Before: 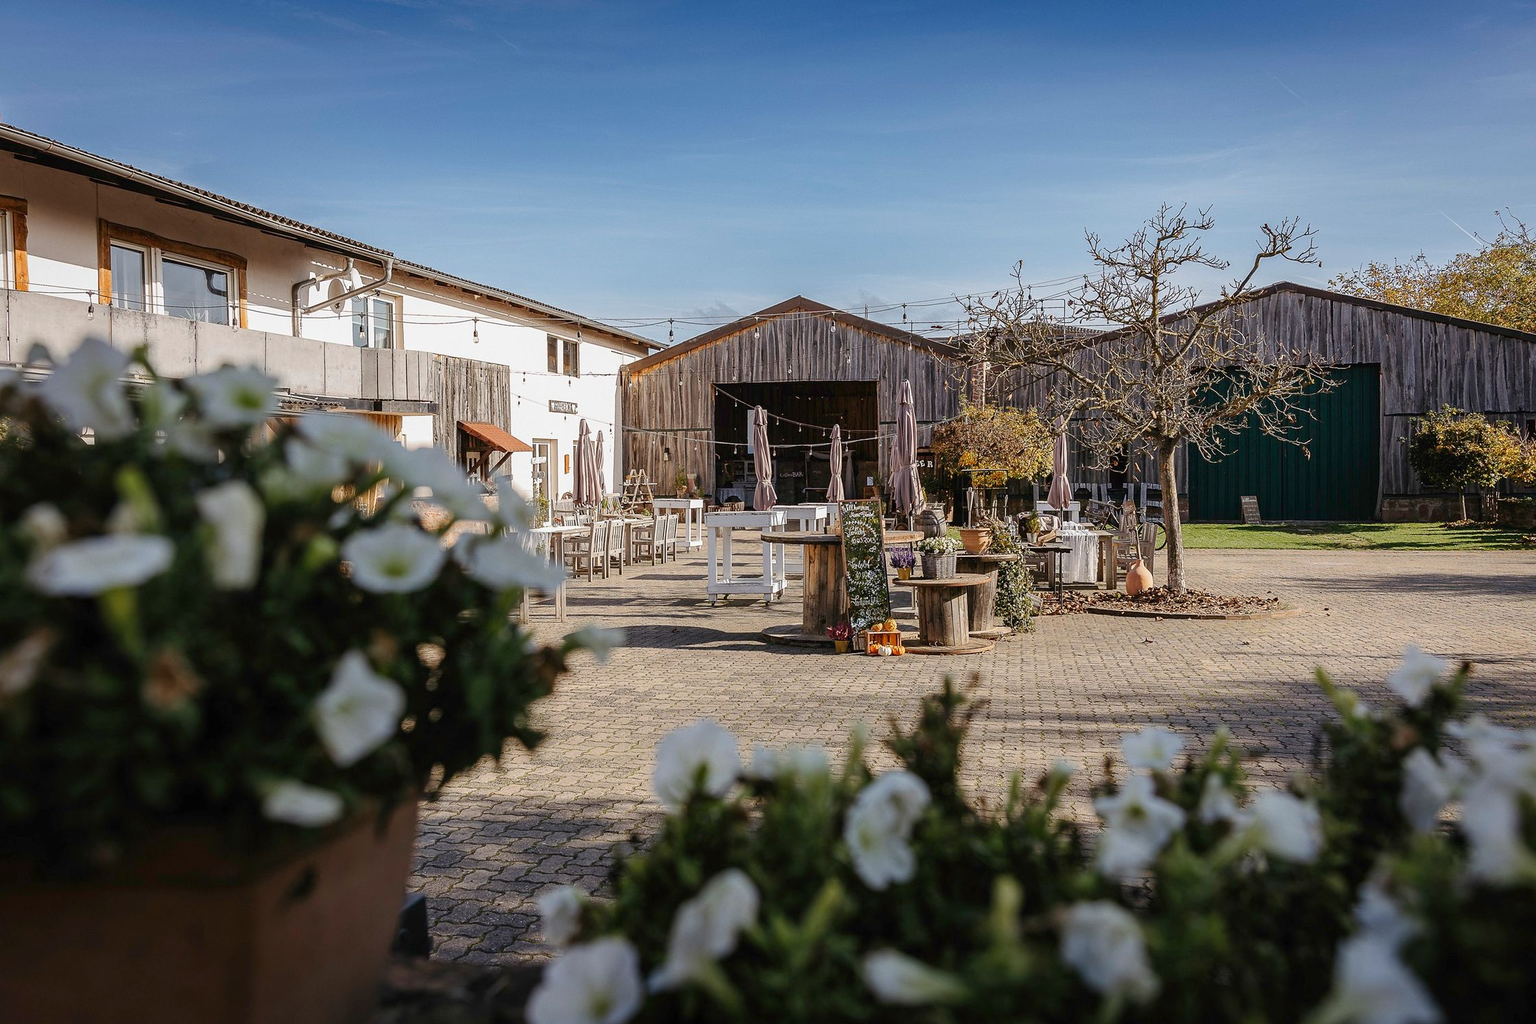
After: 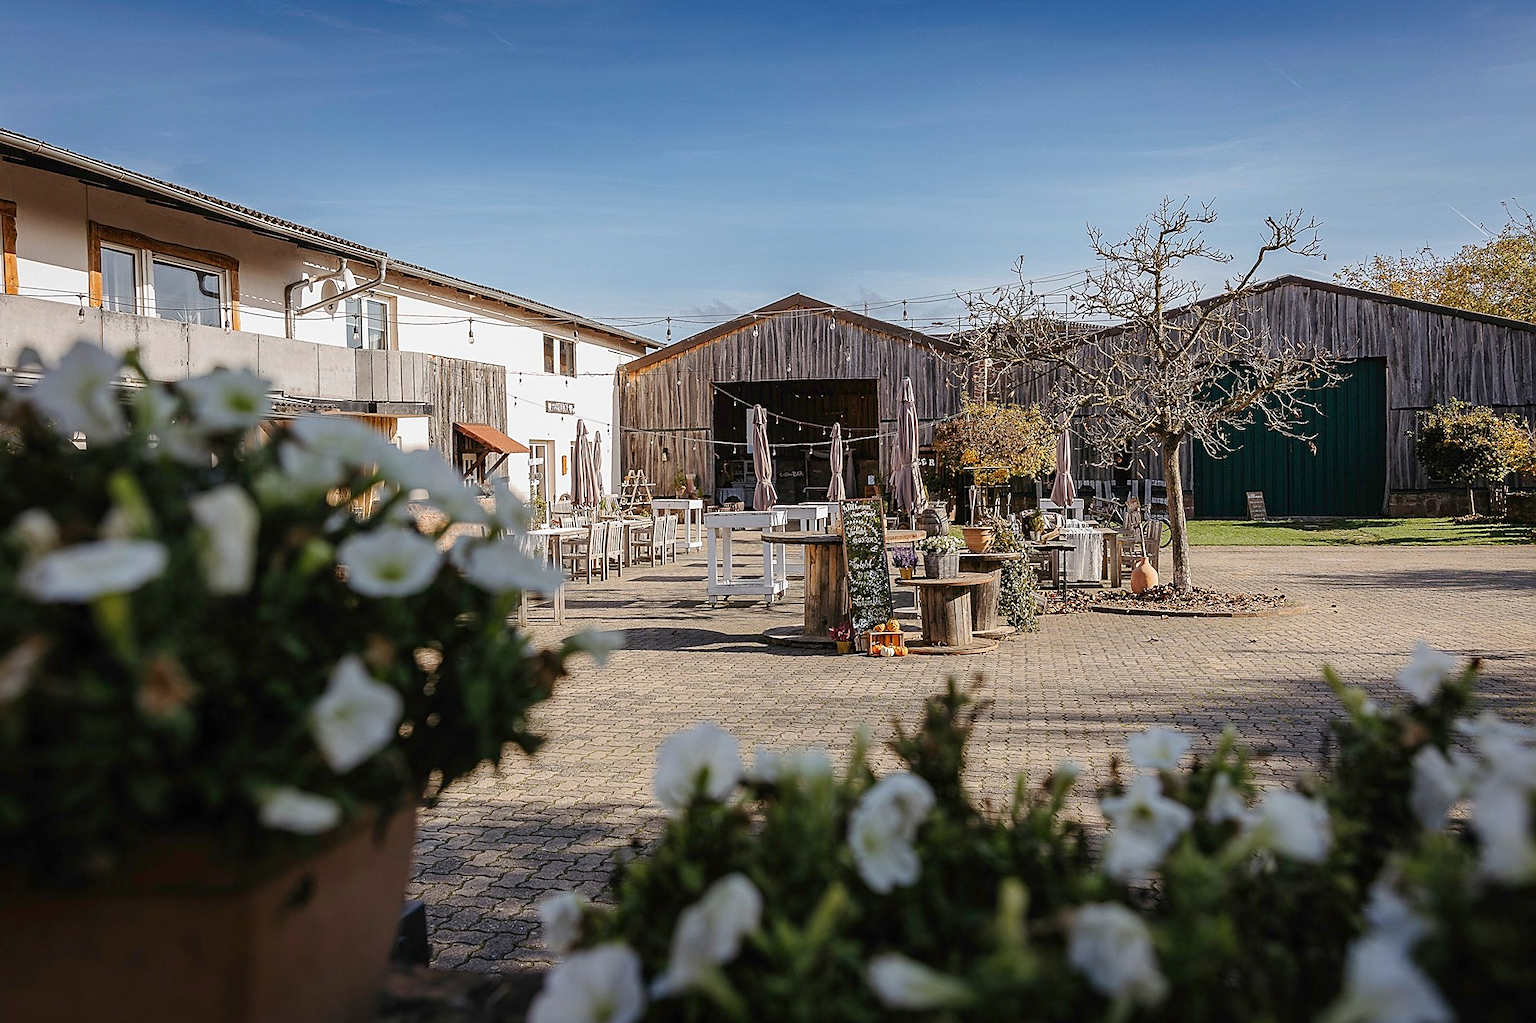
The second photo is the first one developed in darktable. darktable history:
sharpen: on, module defaults
rotate and perspective: rotation -0.45°, automatic cropping original format, crop left 0.008, crop right 0.992, crop top 0.012, crop bottom 0.988
